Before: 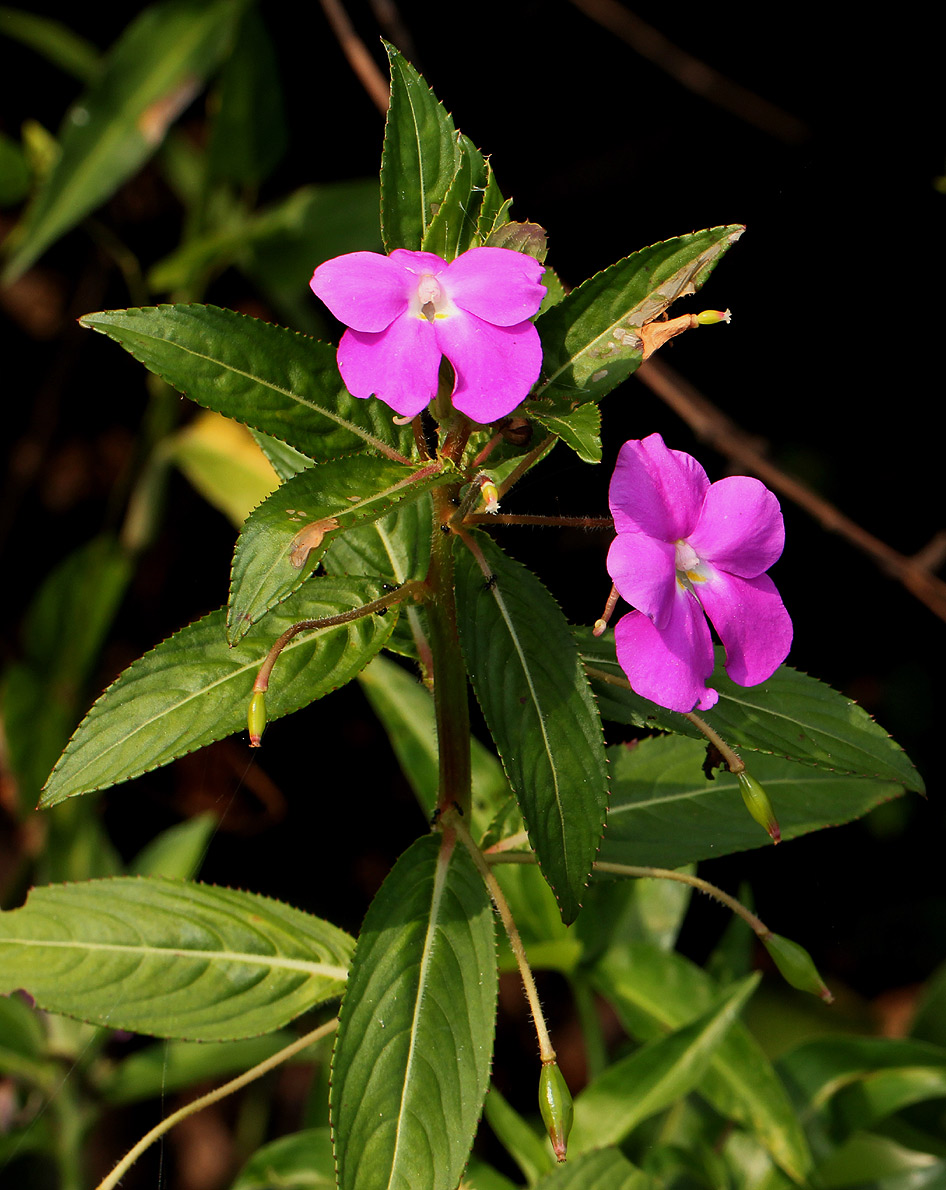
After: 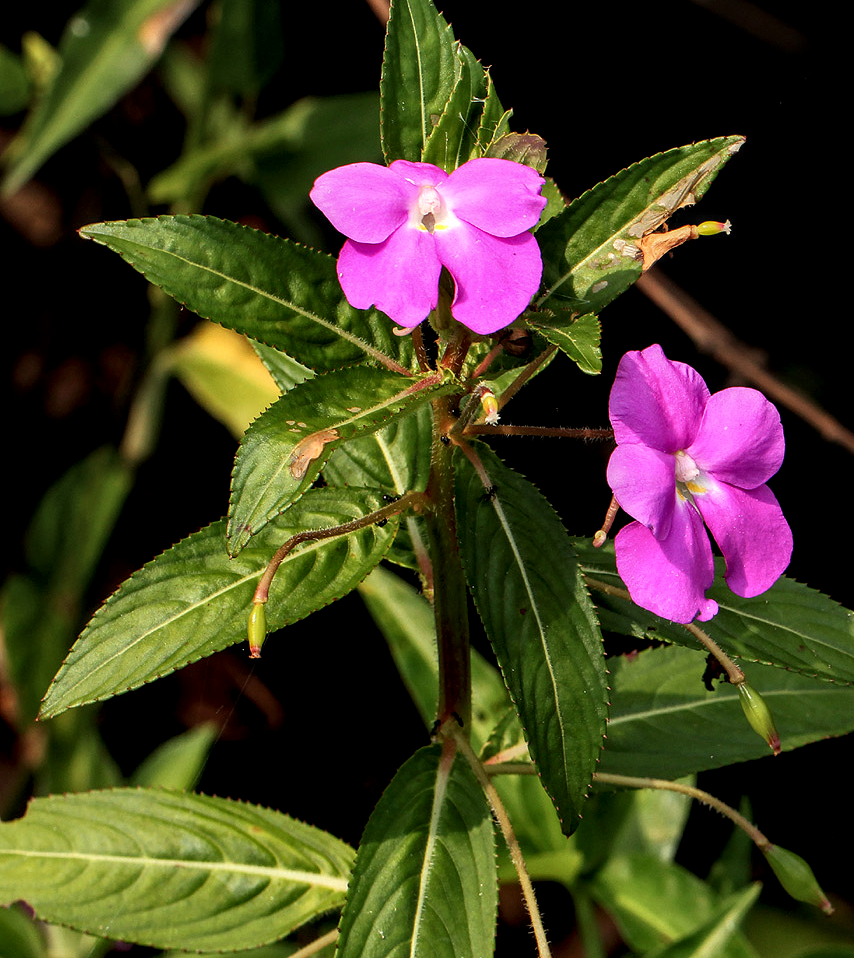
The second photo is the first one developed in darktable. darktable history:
local contrast: detail 150%
crop: top 7.49%, right 9.717%, bottom 11.943%
